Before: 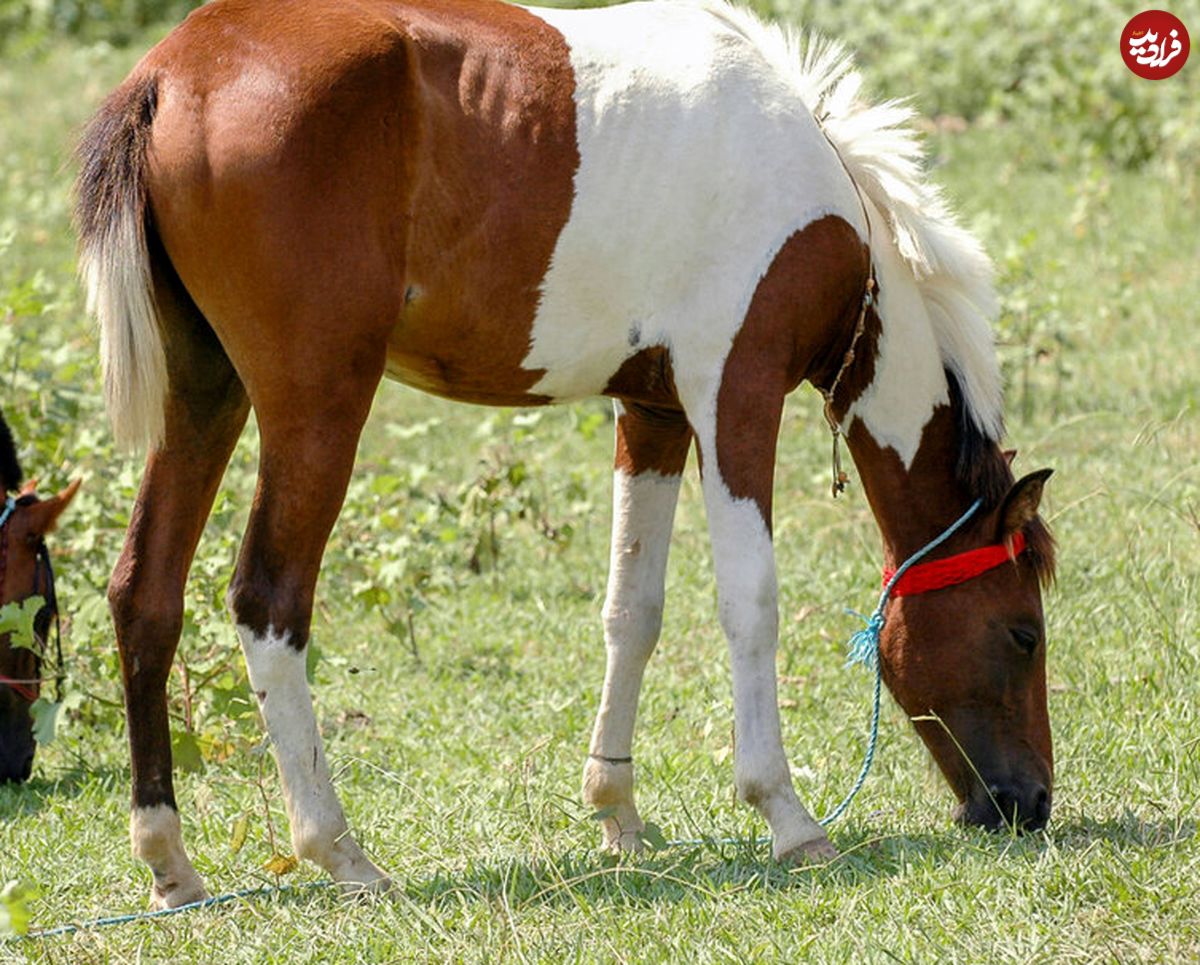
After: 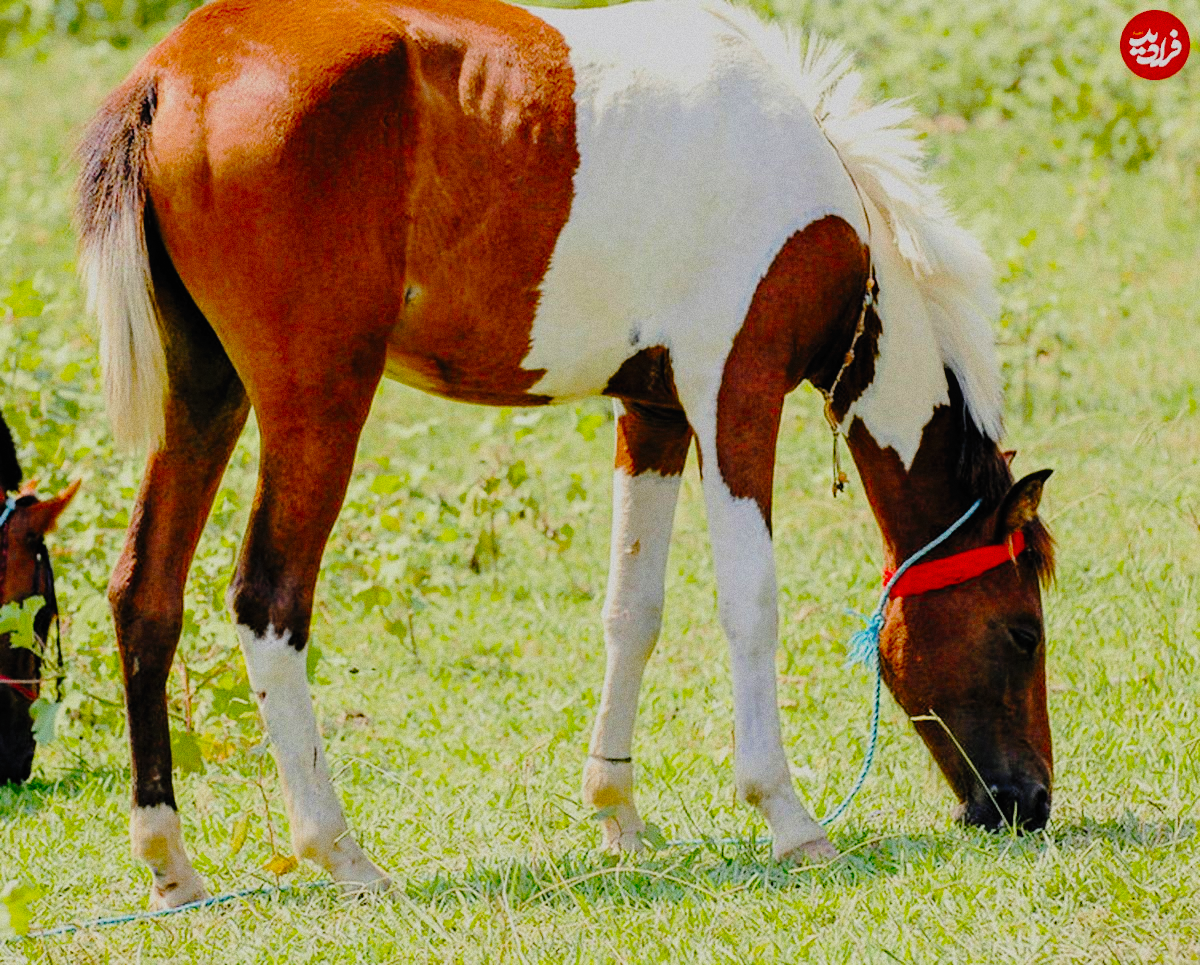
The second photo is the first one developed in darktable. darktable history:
grain: coarseness 0.47 ISO
tone curve: curves: ch0 [(0, 0) (0.003, 0.012) (0.011, 0.015) (0.025, 0.023) (0.044, 0.036) (0.069, 0.047) (0.1, 0.062) (0.136, 0.1) (0.177, 0.15) (0.224, 0.219) (0.277, 0.3) (0.335, 0.401) (0.399, 0.49) (0.468, 0.569) (0.543, 0.641) (0.623, 0.73) (0.709, 0.806) (0.801, 0.88) (0.898, 0.939) (1, 1)], preserve colors none
haze removal: compatibility mode true, adaptive false
filmic rgb: white relative exposure 8 EV, threshold 3 EV, hardness 2.44, latitude 10.07%, contrast 0.72, highlights saturation mix 10%, shadows ↔ highlights balance 1.38%, color science v4 (2020), enable highlight reconstruction true
